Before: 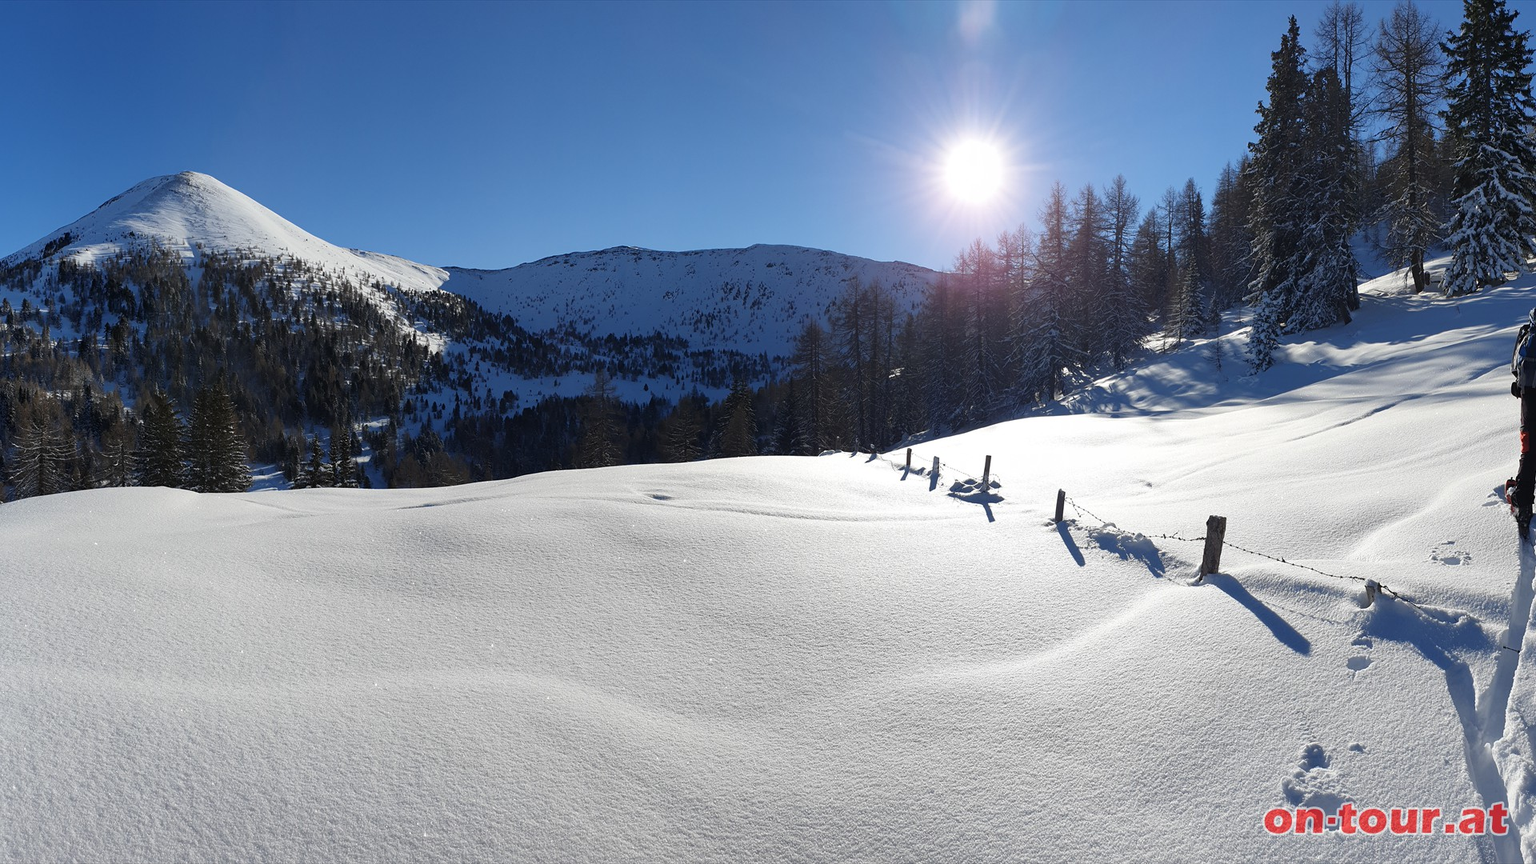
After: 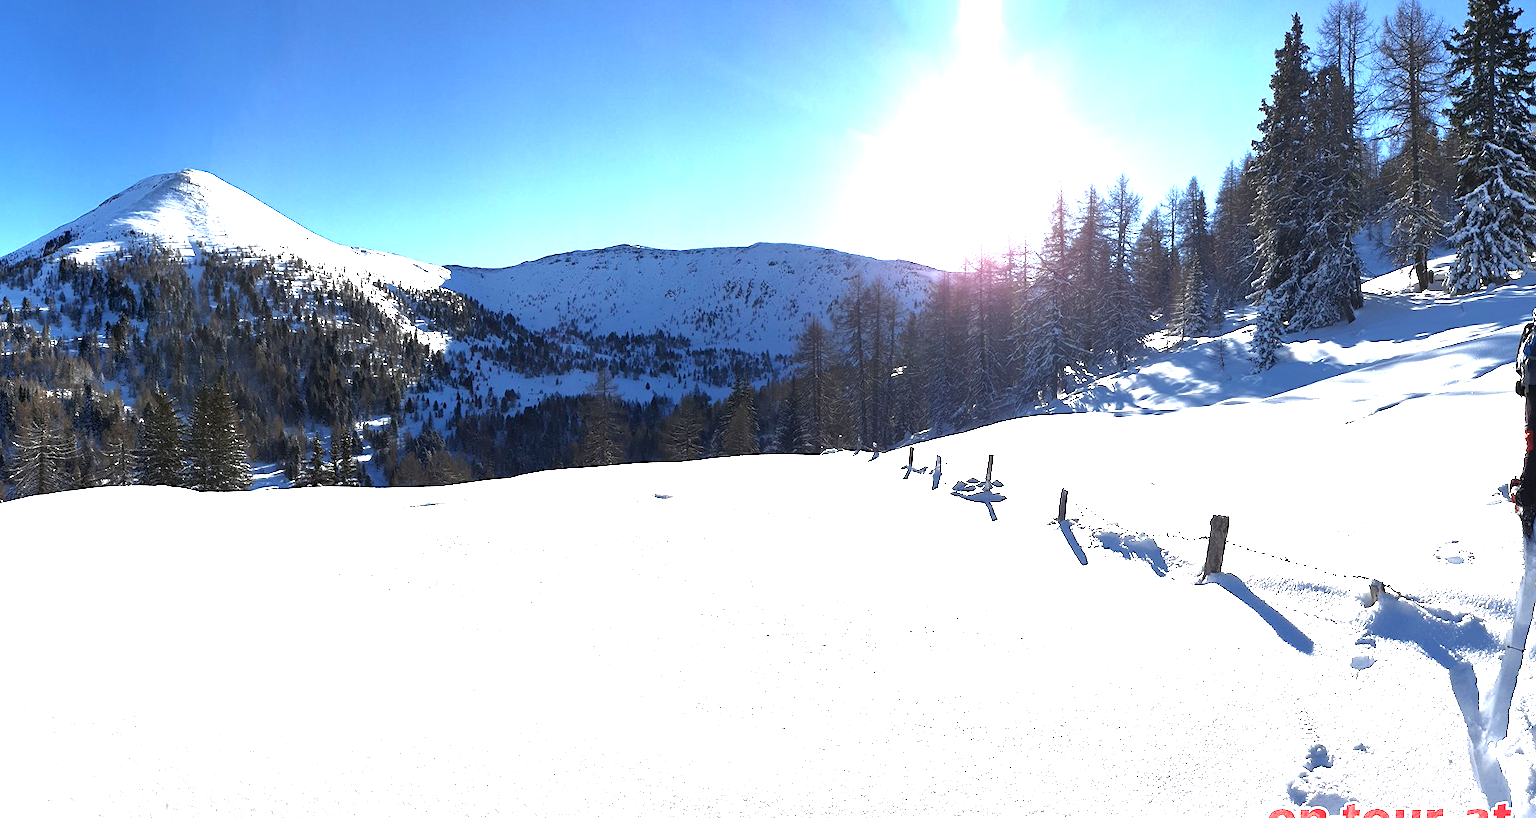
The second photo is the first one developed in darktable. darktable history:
exposure: black level correction 0.001, exposure 2.001 EV, compensate highlight preservation false
base curve: curves: ch0 [(0, 0) (0.595, 0.418) (1, 1)]
crop: top 0.349%, right 0.258%, bottom 5.062%
